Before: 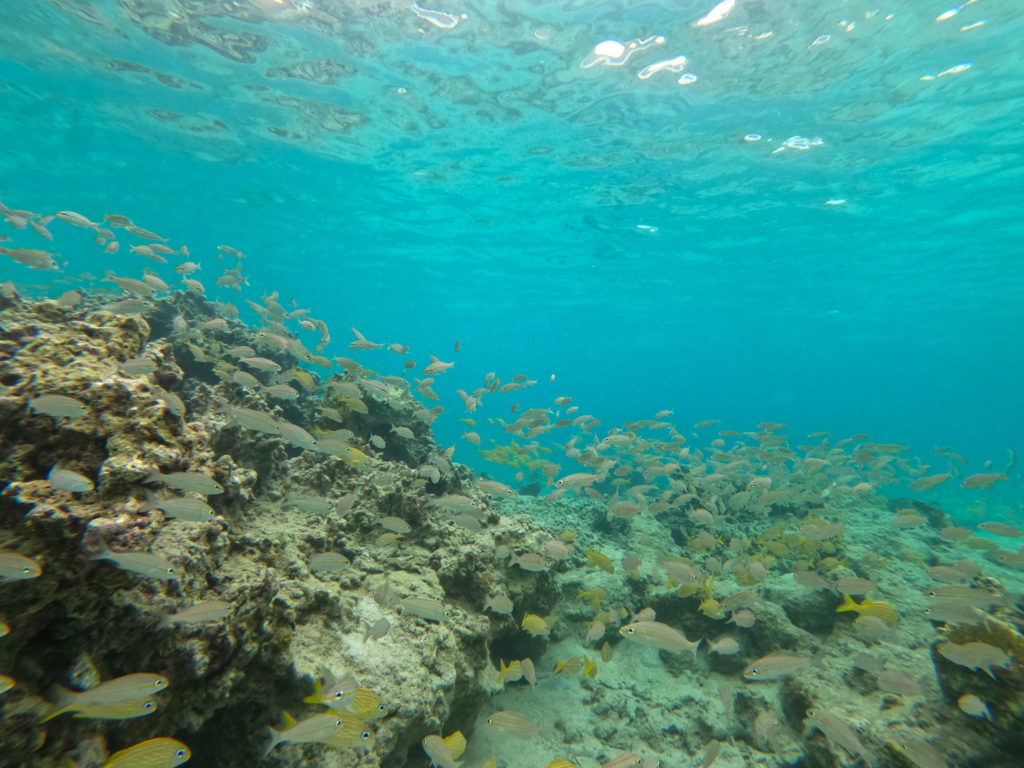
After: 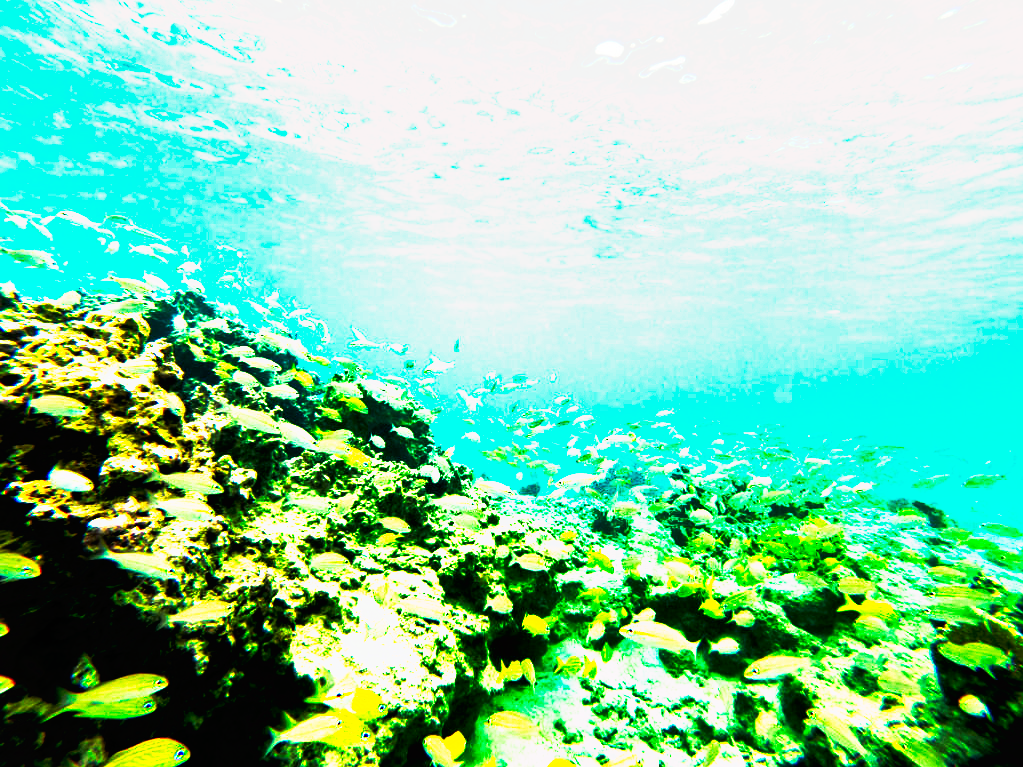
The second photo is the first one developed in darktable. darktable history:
tone curve: curves: ch0 [(0, 0) (0.003, 0.001) (0.011, 0.003) (0.025, 0.003) (0.044, 0.003) (0.069, 0.003) (0.1, 0.006) (0.136, 0.007) (0.177, 0.009) (0.224, 0.007) (0.277, 0.026) (0.335, 0.126) (0.399, 0.254) (0.468, 0.493) (0.543, 0.892) (0.623, 0.984) (0.709, 0.979) (0.801, 0.979) (0.898, 0.982) (1, 1)], preserve colors none
contrast brightness saturation: contrast 0.07, brightness 0.08, saturation 0.18
shadows and highlights: low approximation 0.01, soften with gaussian
